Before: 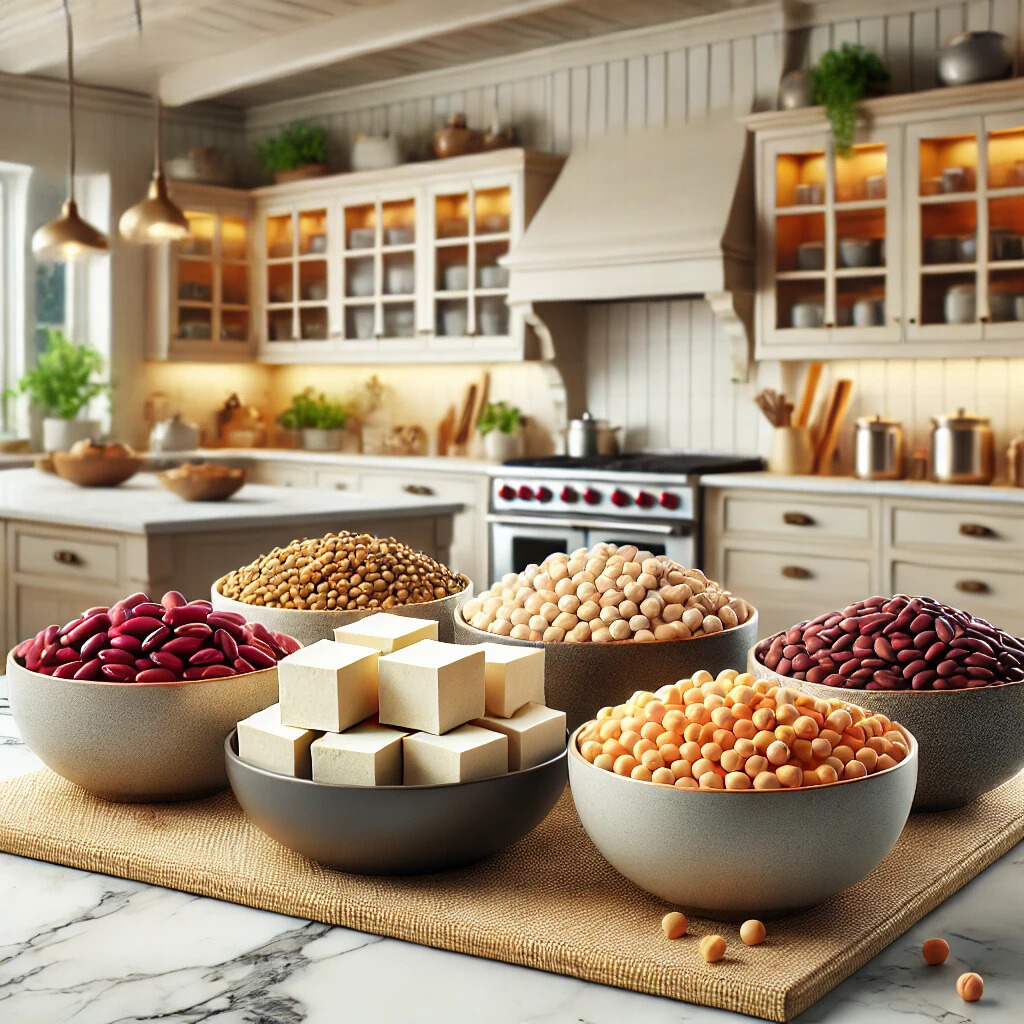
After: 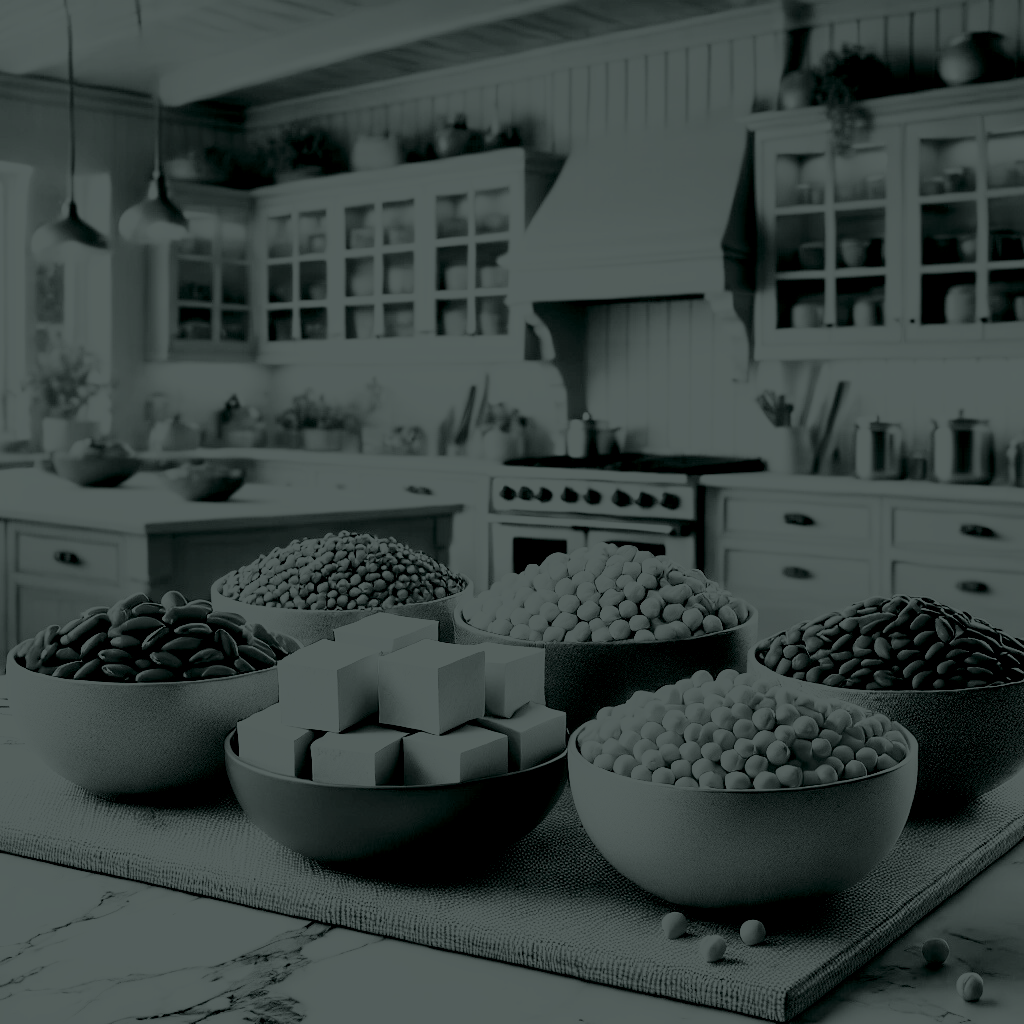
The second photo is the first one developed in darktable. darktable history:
colorize: hue 90°, saturation 19%, lightness 1.59%, version 1
base curve: curves: ch0 [(0, 0.003) (0.001, 0.002) (0.006, 0.004) (0.02, 0.022) (0.048, 0.086) (0.094, 0.234) (0.162, 0.431) (0.258, 0.629) (0.385, 0.8) (0.548, 0.918) (0.751, 0.988) (1, 1)], preserve colors none
